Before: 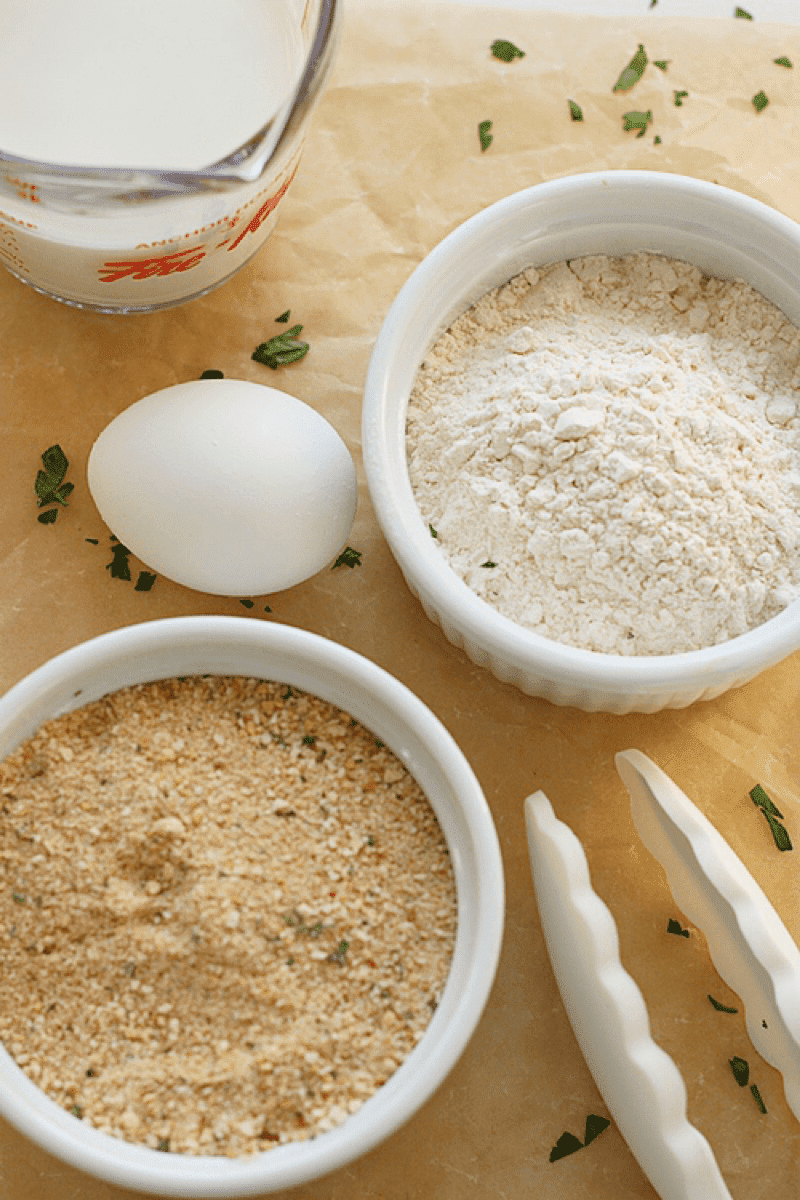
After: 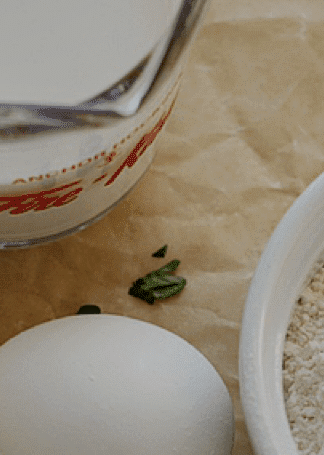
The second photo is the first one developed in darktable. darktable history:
exposure: black level correction -0.016, exposure -1.018 EV, compensate highlight preservation false
crop: left 15.452%, top 5.459%, right 43.956%, bottom 56.62%
local contrast: highlights 20%, detail 150%
